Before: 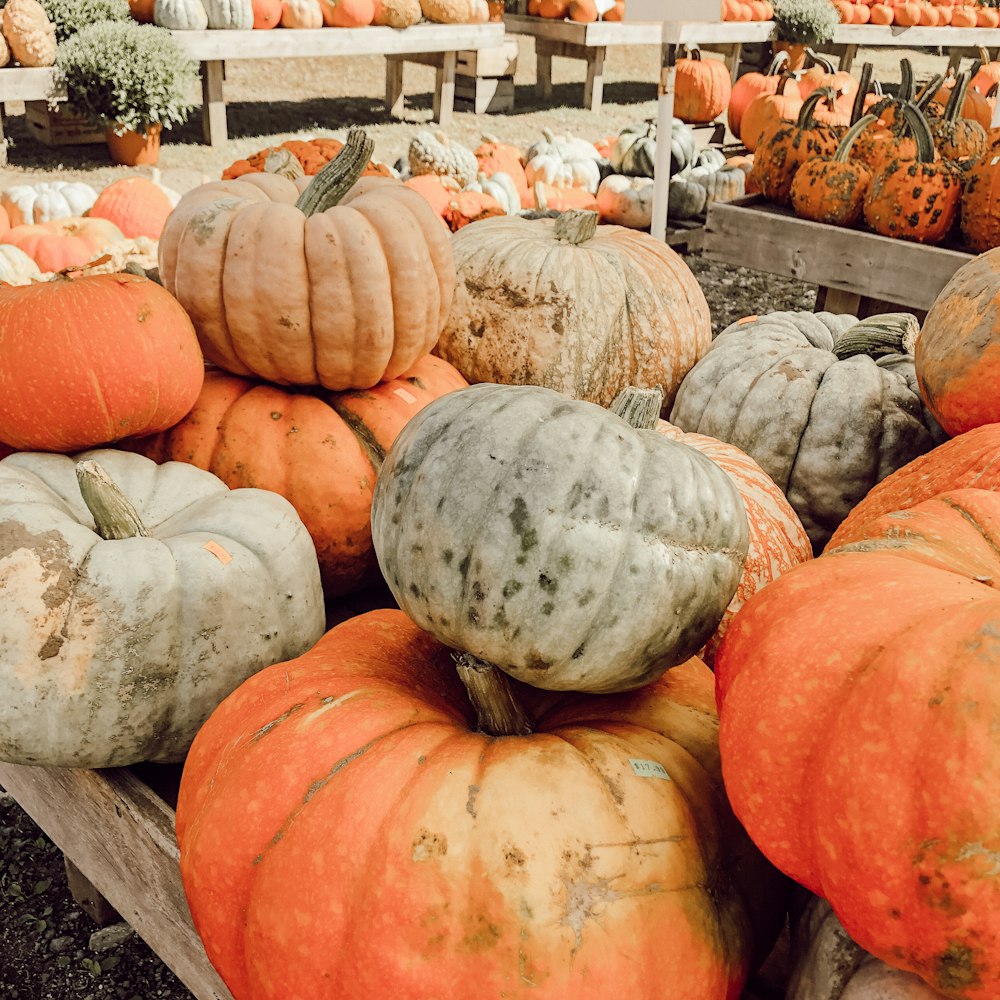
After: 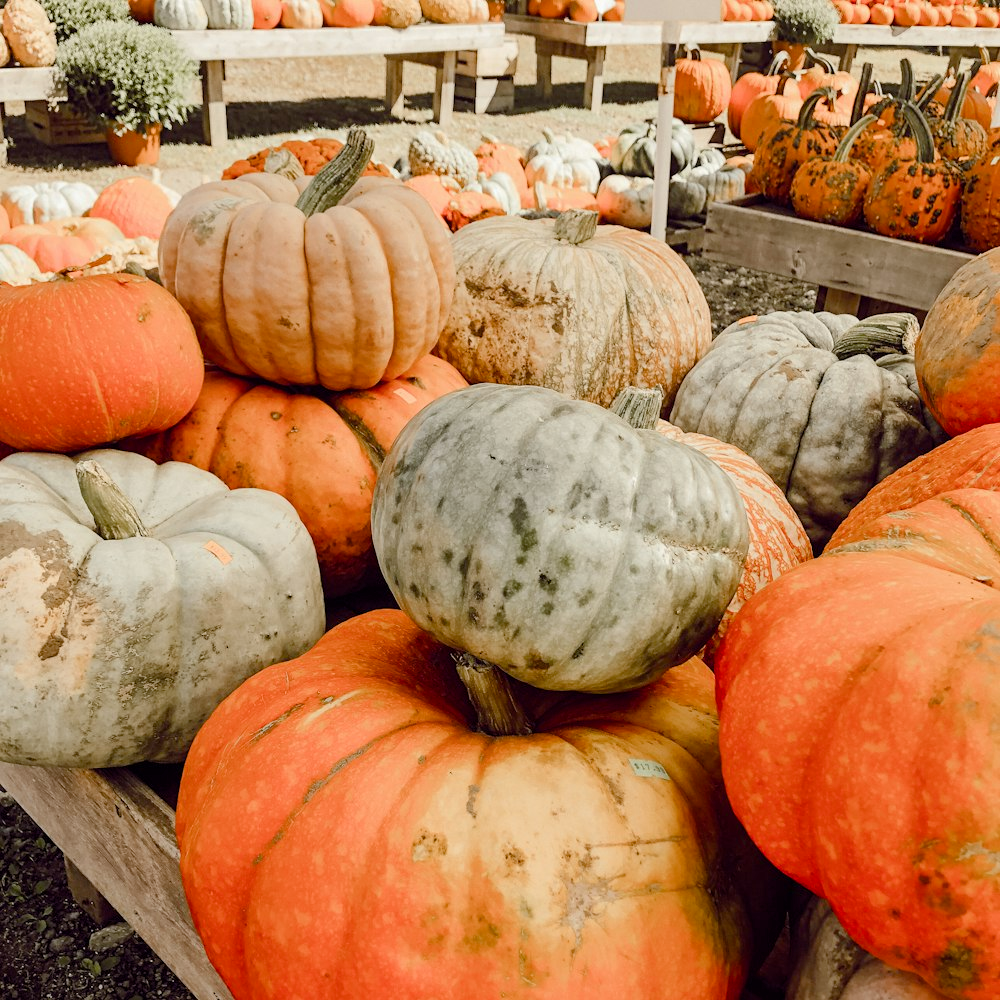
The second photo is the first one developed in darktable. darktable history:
tone equalizer: on, module defaults
color balance rgb: perceptual saturation grading › global saturation 20%, perceptual saturation grading › highlights -25%, perceptual saturation grading › shadows 25%
